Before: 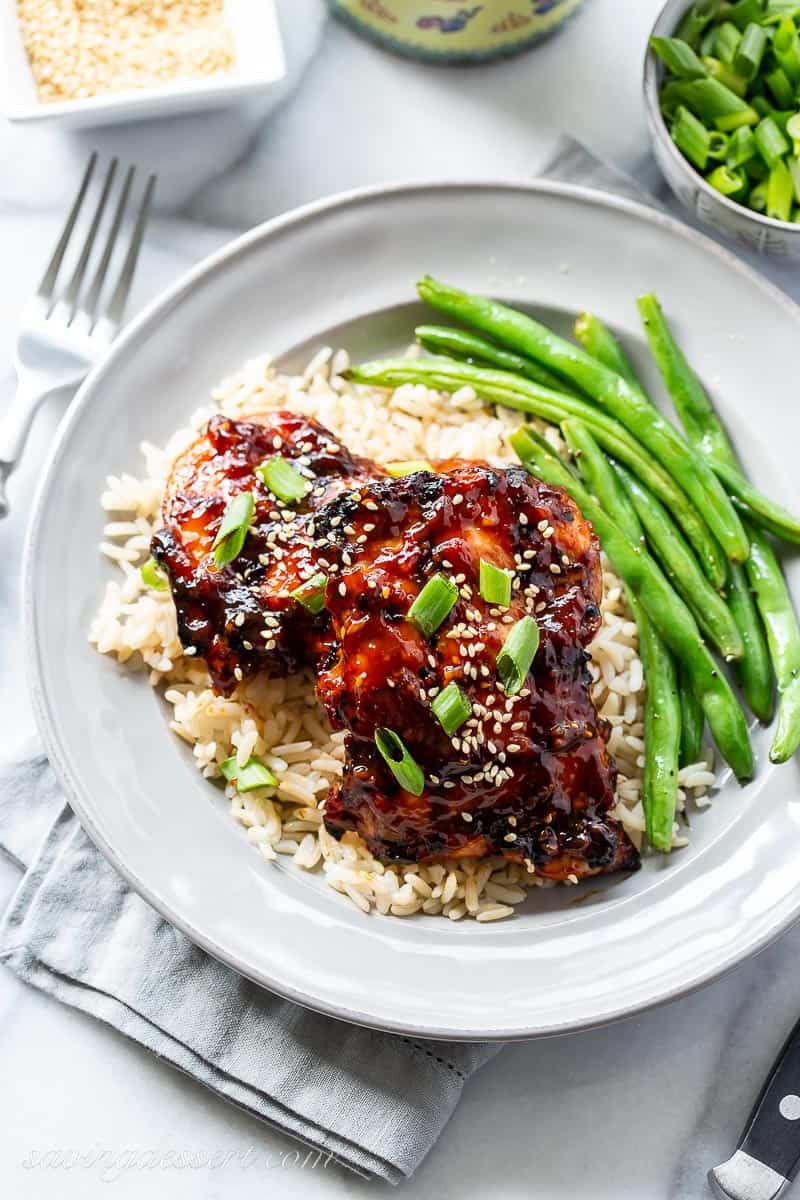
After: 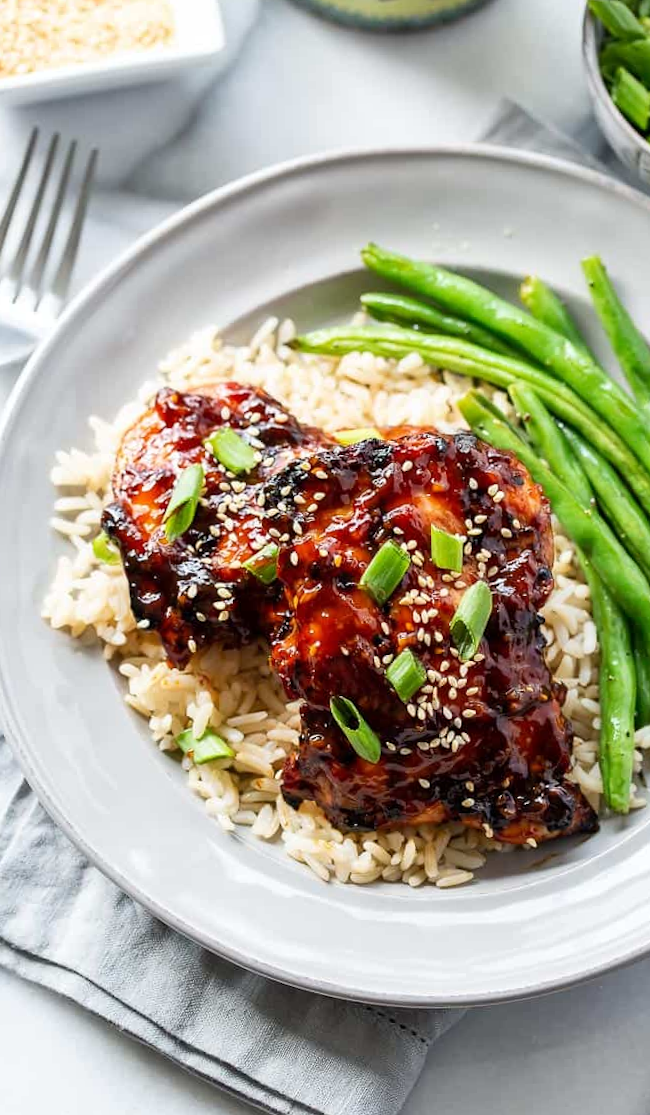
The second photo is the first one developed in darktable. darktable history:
crop and rotate: angle 1.41°, left 4.427%, top 1.017%, right 11.304%, bottom 2.612%
